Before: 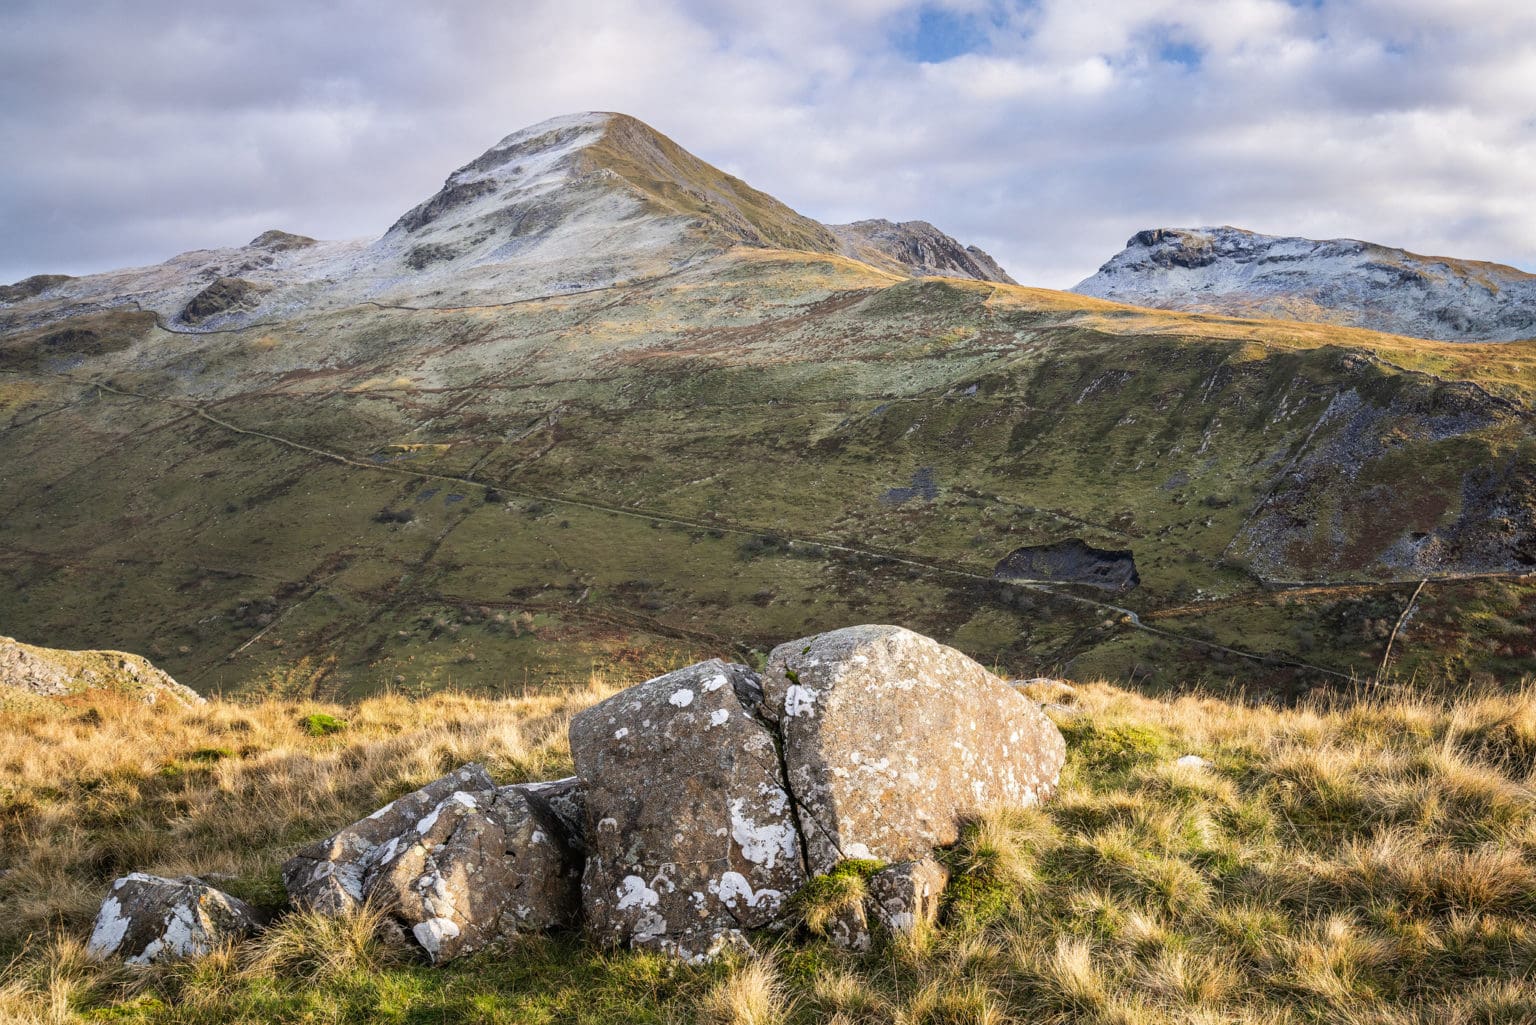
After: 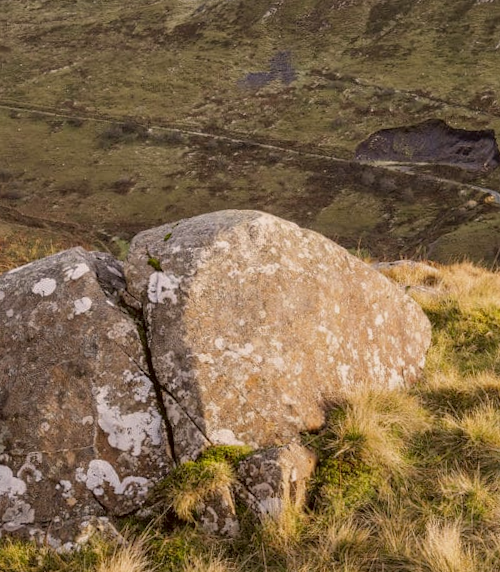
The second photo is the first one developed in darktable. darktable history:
crop: left 40.878%, top 39.176%, right 25.993%, bottom 3.081%
tone equalizer: -8 EV 0.25 EV, -7 EV 0.417 EV, -6 EV 0.417 EV, -5 EV 0.25 EV, -3 EV -0.25 EV, -2 EV -0.417 EV, -1 EV -0.417 EV, +0 EV -0.25 EV, edges refinement/feathering 500, mask exposure compensation -1.57 EV, preserve details guided filter
rotate and perspective: rotation -1.32°, lens shift (horizontal) -0.031, crop left 0.015, crop right 0.985, crop top 0.047, crop bottom 0.982
color correction: highlights a* 6.27, highlights b* 8.19, shadows a* 5.94, shadows b* 7.23, saturation 0.9
